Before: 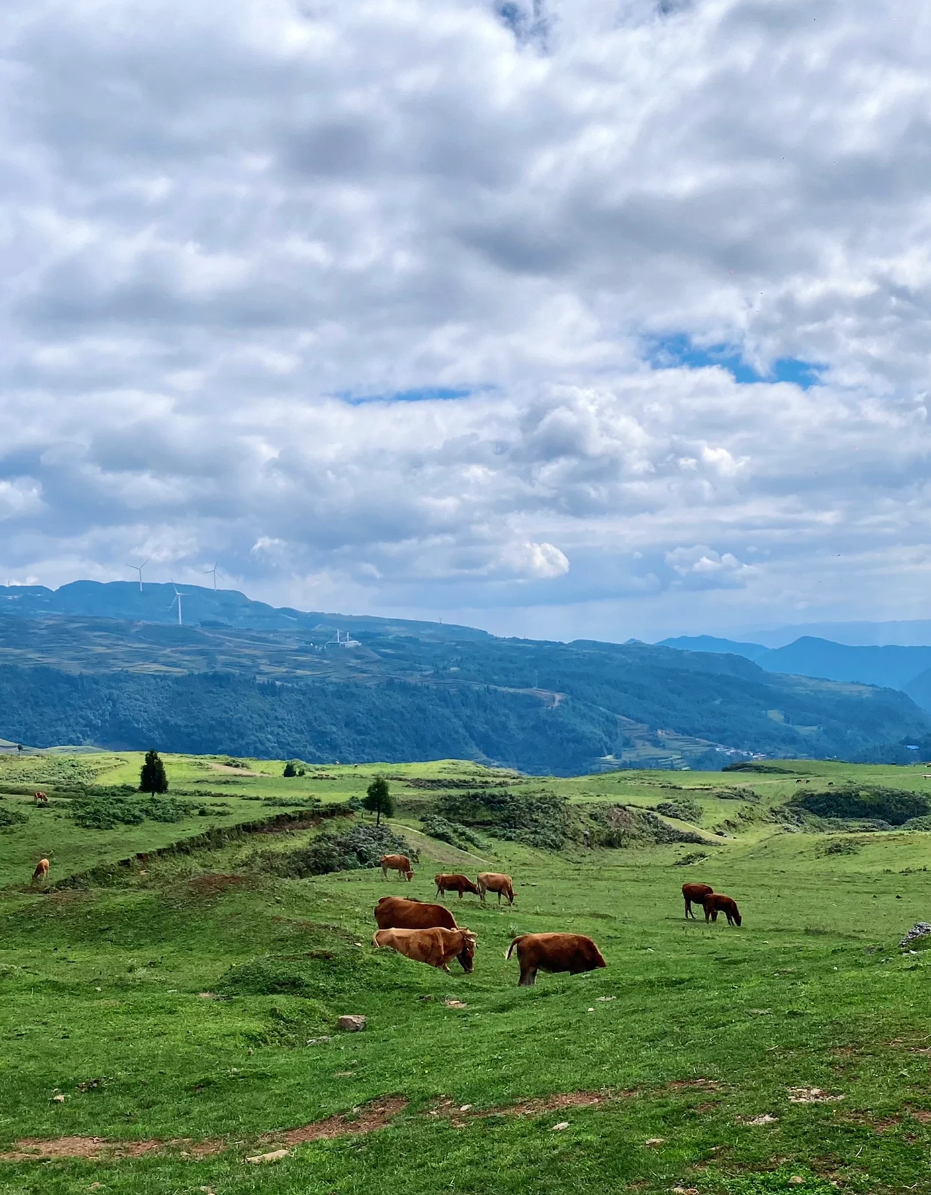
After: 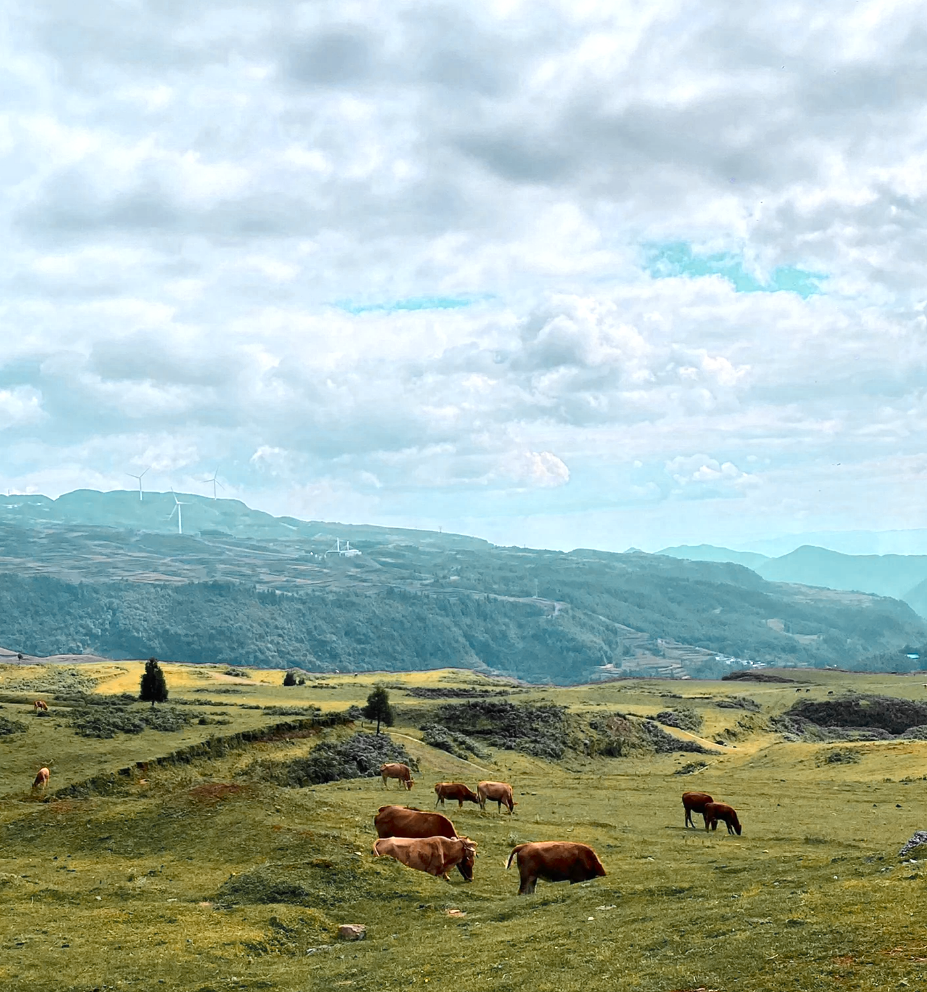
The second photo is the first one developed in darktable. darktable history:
color zones: curves: ch0 [(0.009, 0.528) (0.136, 0.6) (0.255, 0.586) (0.39, 0.528) (0.522, 0.584) (0.686, 0.736) (0.849, 0.561)]; ch1 [(0.045, 0.781) (0.14, 0.416) (0.257, 0.695) (0.442, 0.032) (0.738, 0.338) (0.818, 0.632) (0.891, 0.741) (1, 0.704)]; ch2 [(0, 0.667) (0.141, 0.52) (0.26, 0.37) (0.474, 0.432) (0.743, 0.286)]
contrast brightness saturation: saturation -0.05
crop: top 7.625%, bottom 8.027%
color balance: output saturation 110%
